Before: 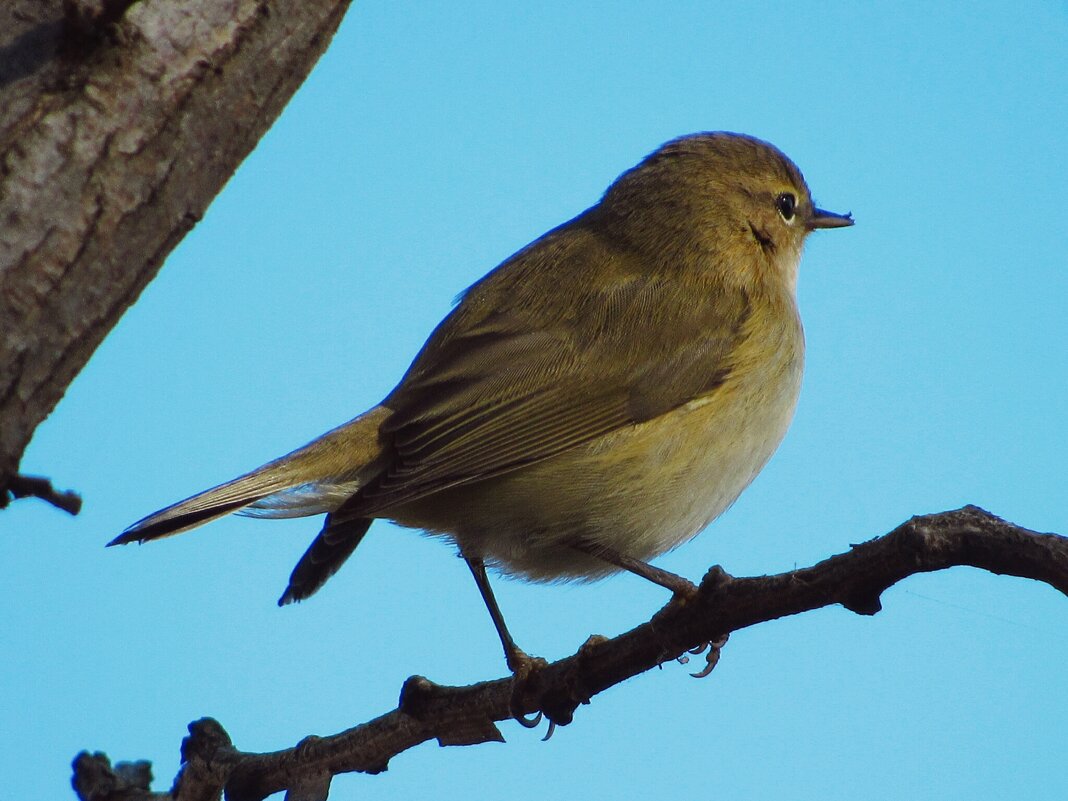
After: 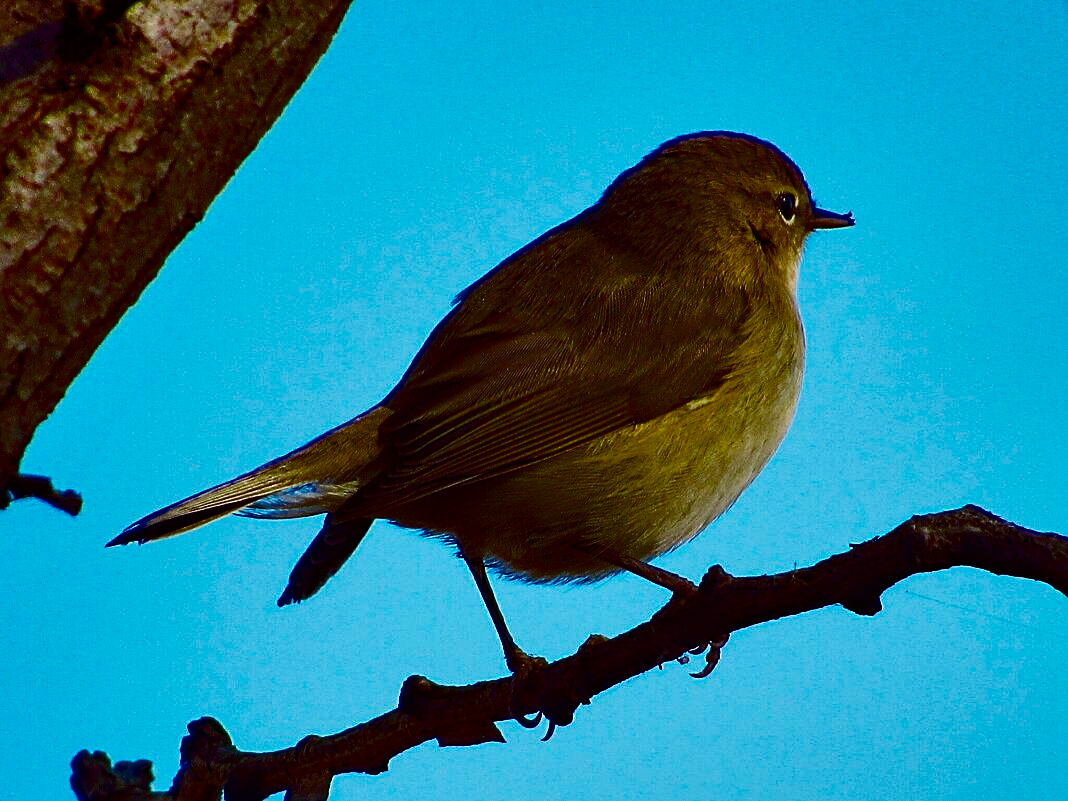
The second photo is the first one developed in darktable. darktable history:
contrast brightness saturation: contrast 0.128, brightness -0.233, saturation 0.144
color balance rgb: linear chroma grading › global chroma 9.714%, perceptual saturation grading › global saturation 20%, perceptual saturation grading › highlights -25.821%, perceptual saturation grading › shadows 49.488%, global vibrance 16.585%, saturation formula JzAzBz (2021)
sharpen: amount 0.464
shadows and highlights: low approximation 0.01, soften with gaussian
haze removal: strength 0.285, distance 0.247, compatibility mode true, adaptive false
